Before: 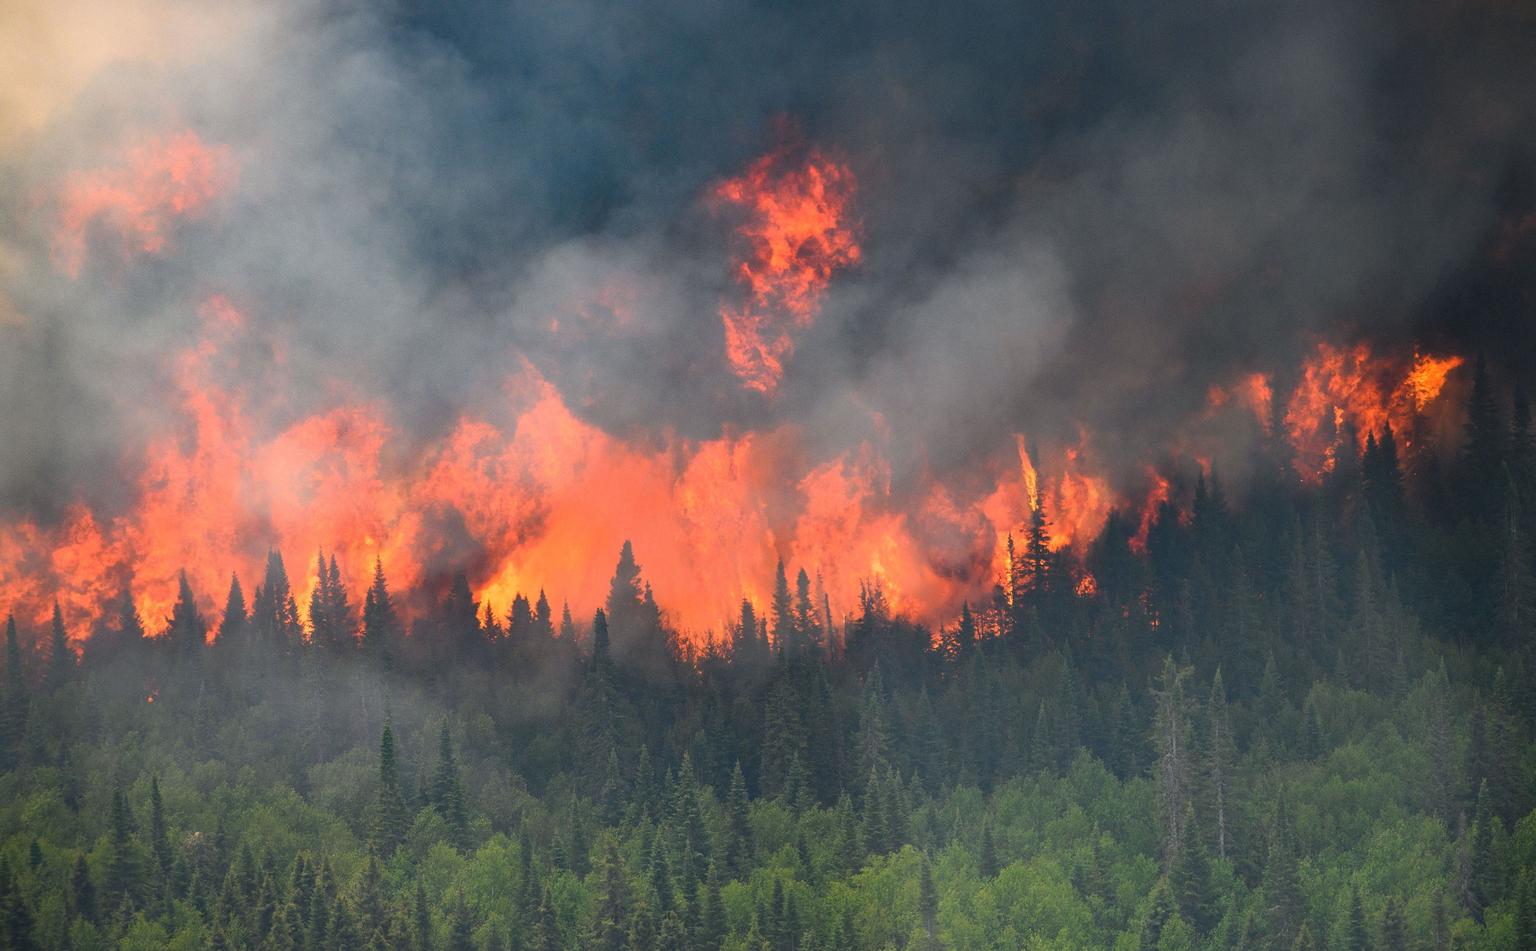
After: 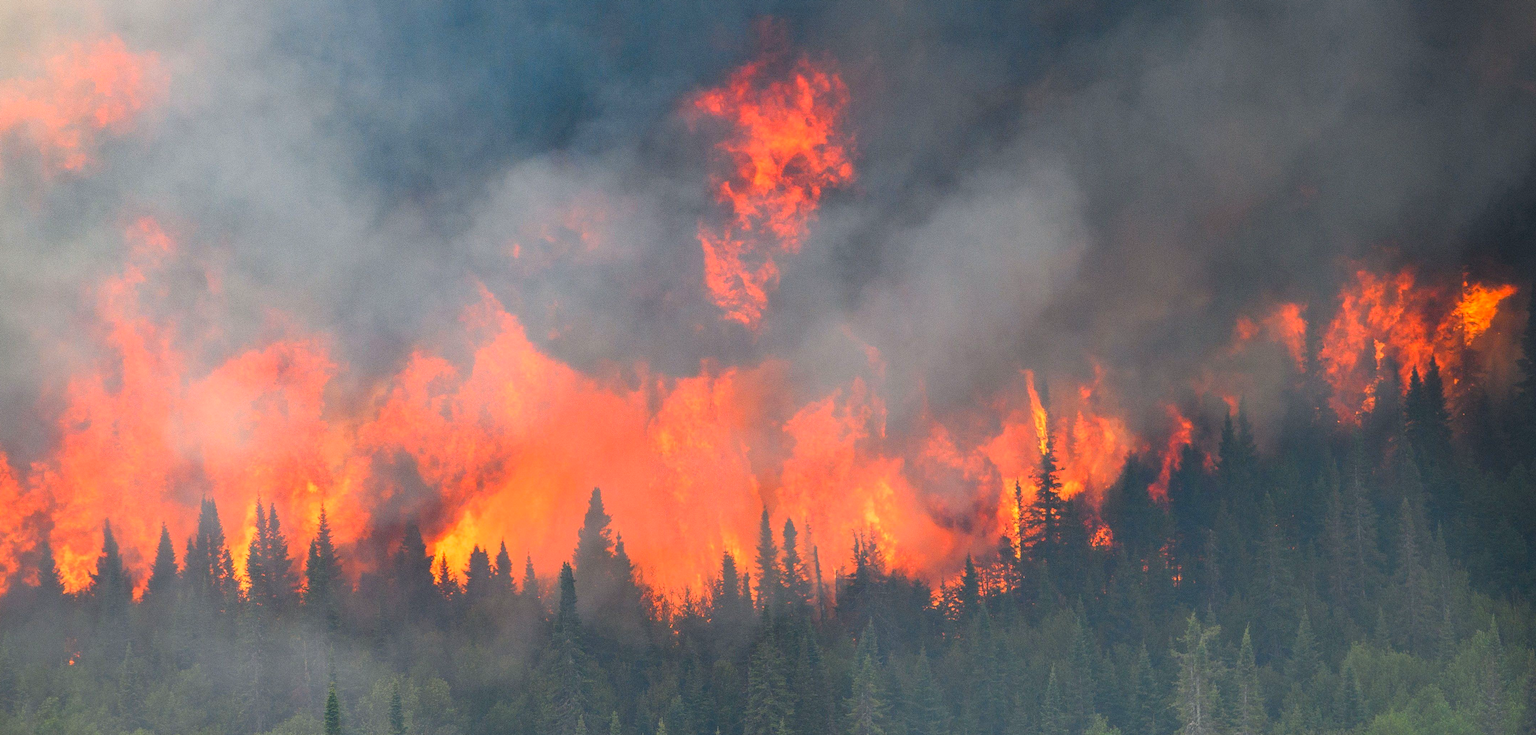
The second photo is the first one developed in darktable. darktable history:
crop: left 5.596%, top 10.314%, right 3.534%, bottom 19.395%
contrast brightness saturation: brightness 0.09, saturation 0.19
